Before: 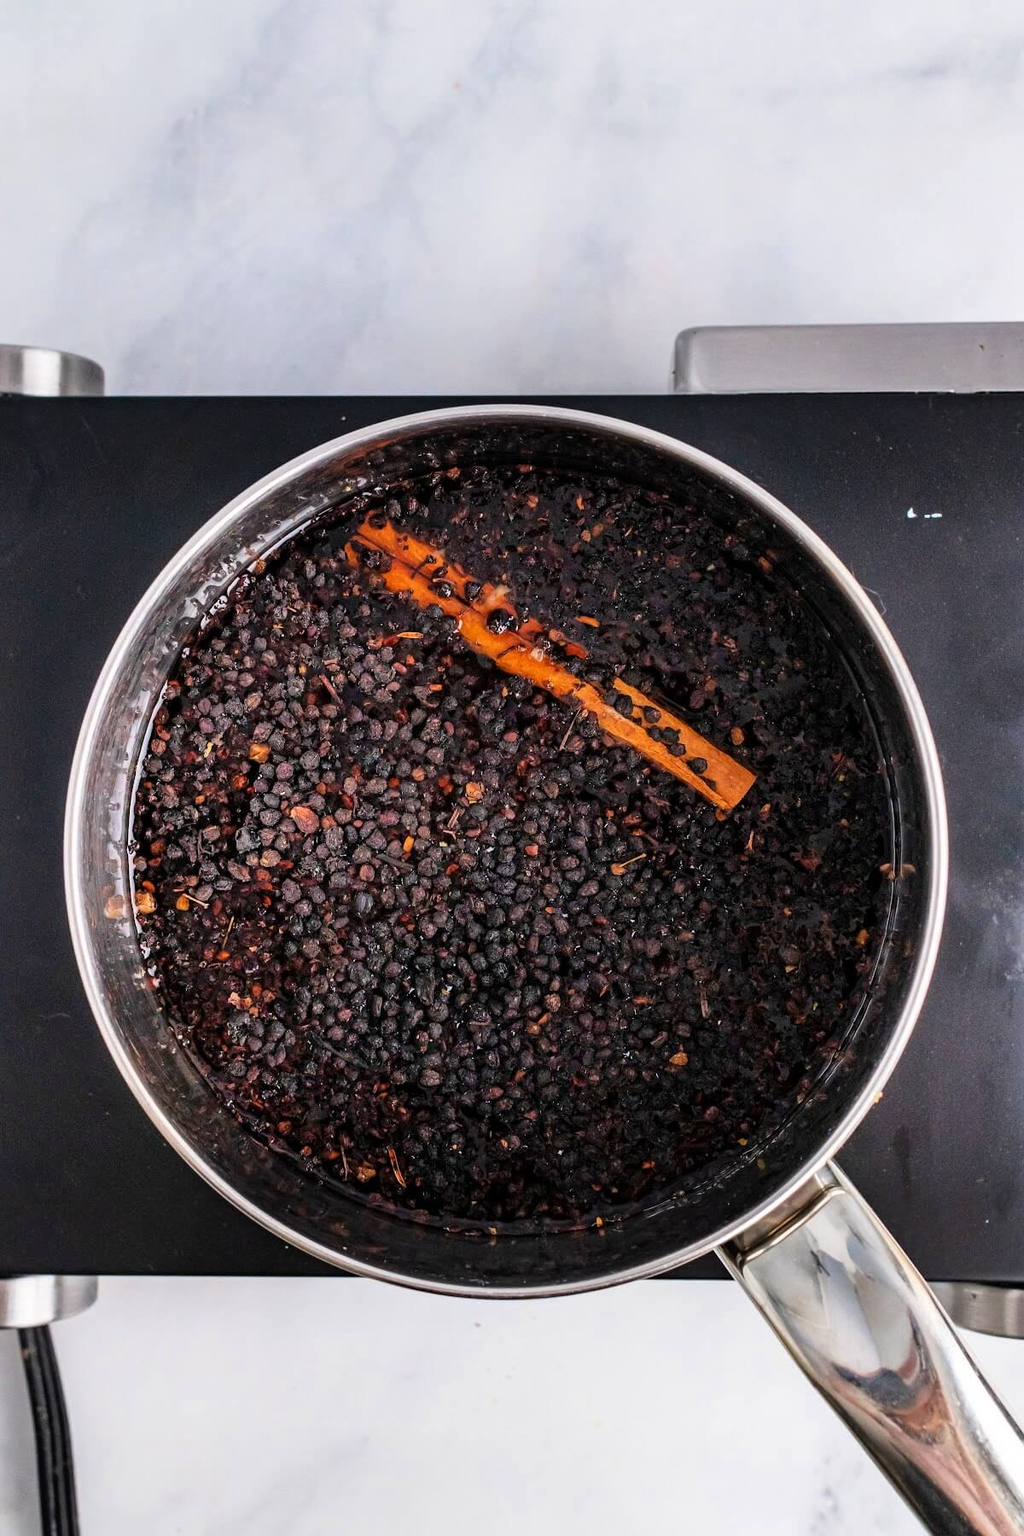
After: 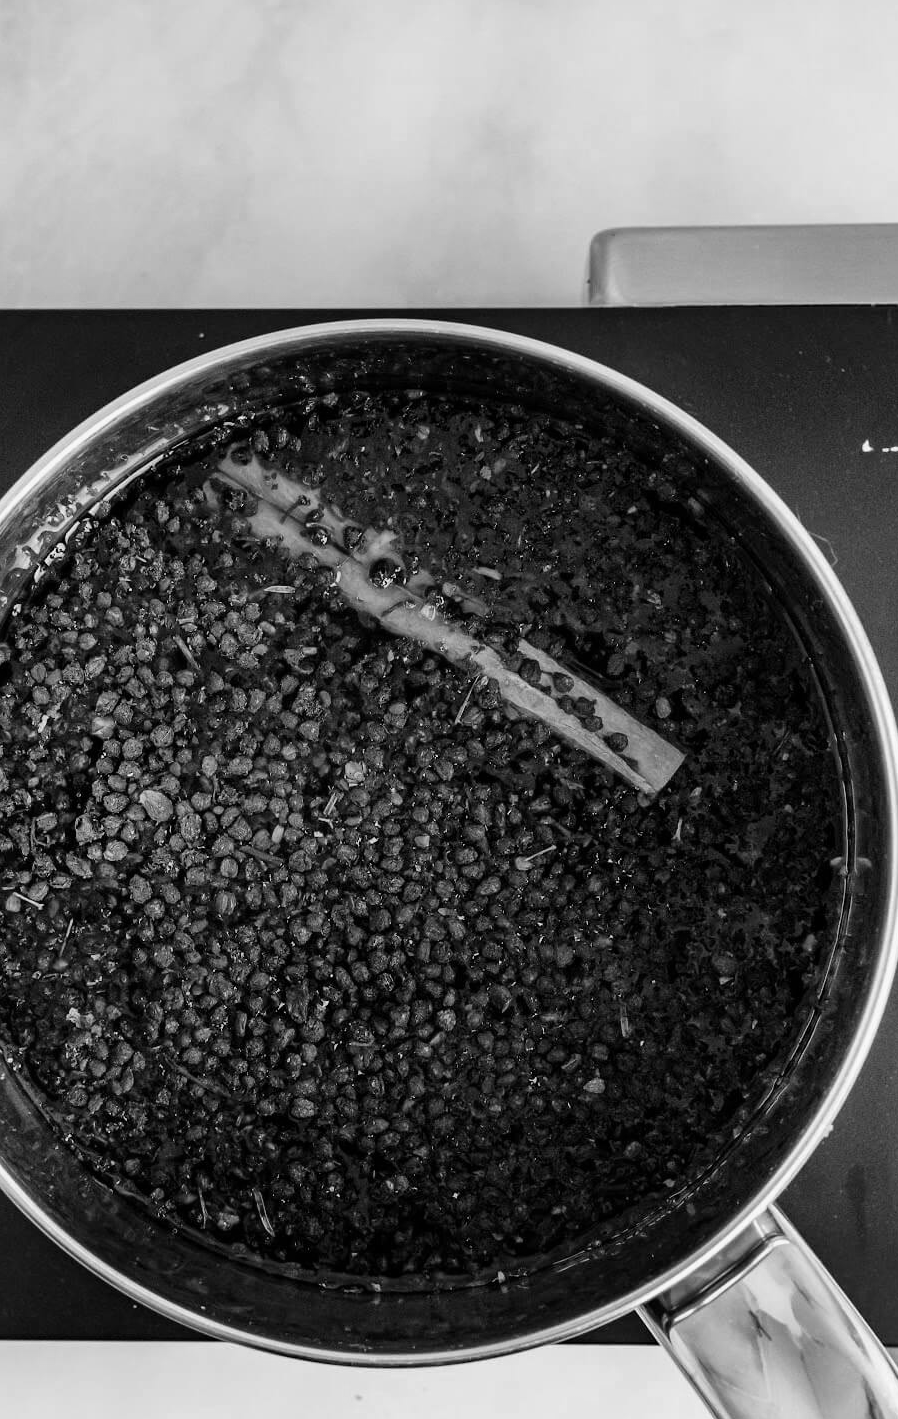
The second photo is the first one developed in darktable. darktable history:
crop: left 16.768%, top 8.653%, right 8.362%, bottom 12.485%
monochrome: a 32, b 64, size 2.3
